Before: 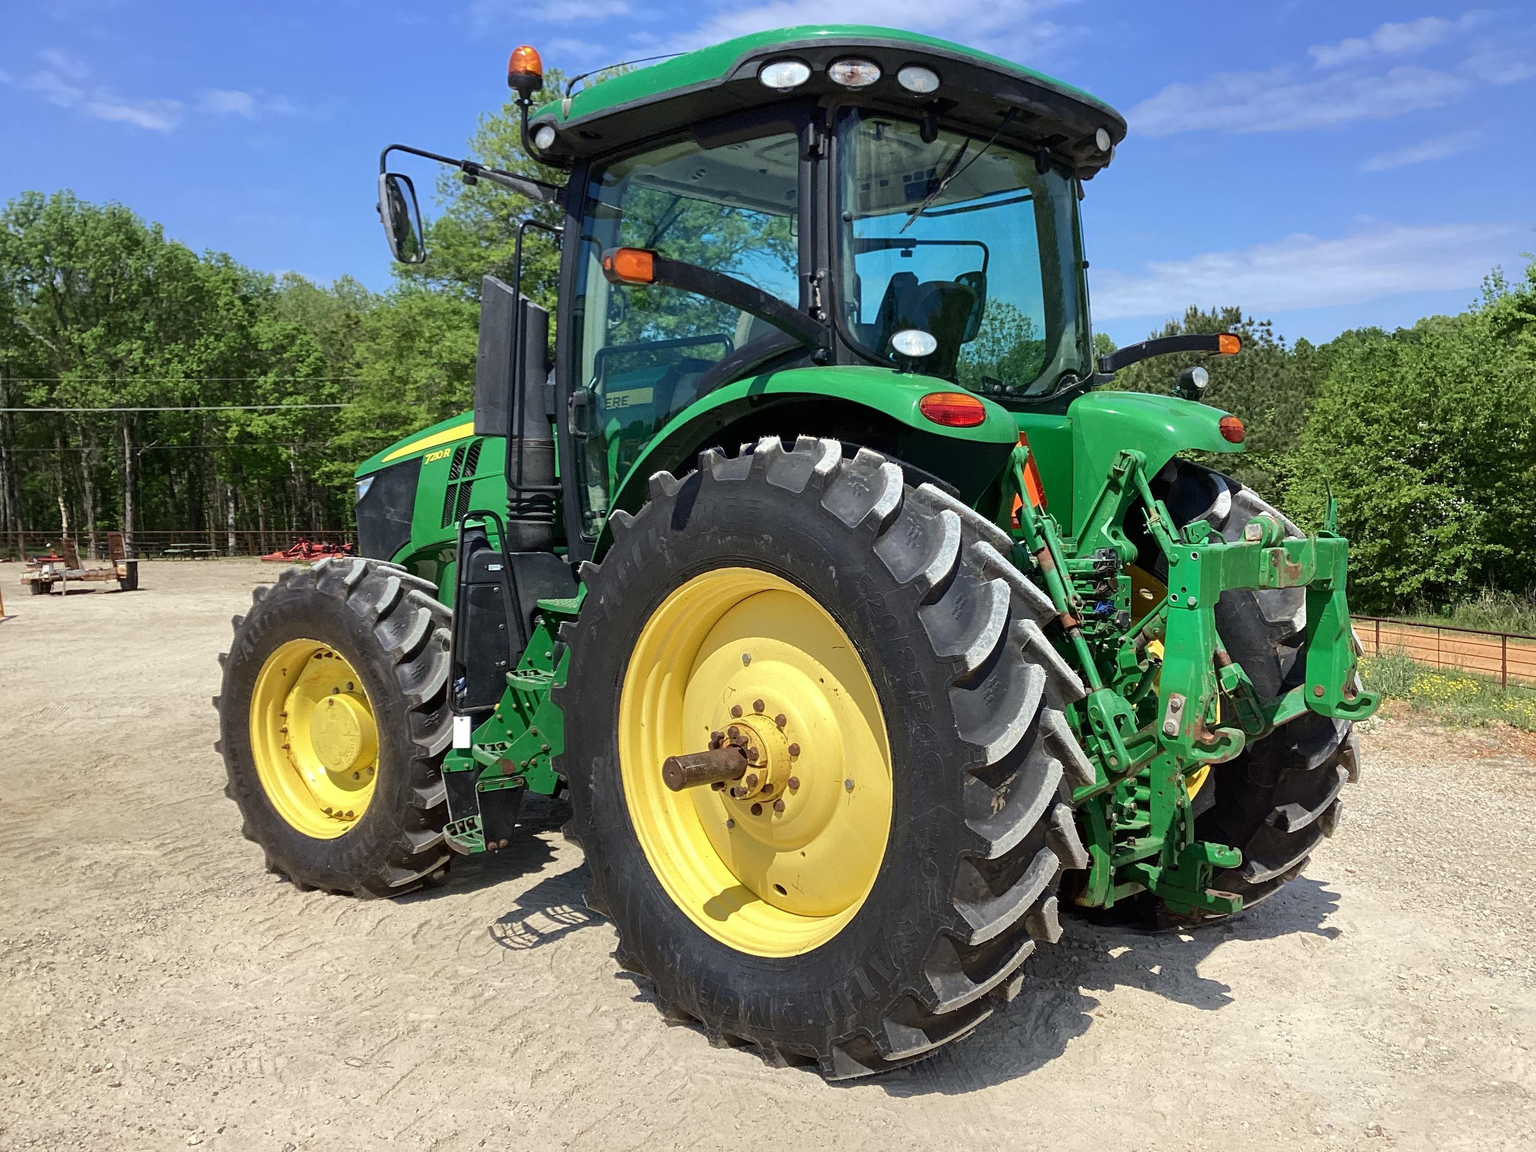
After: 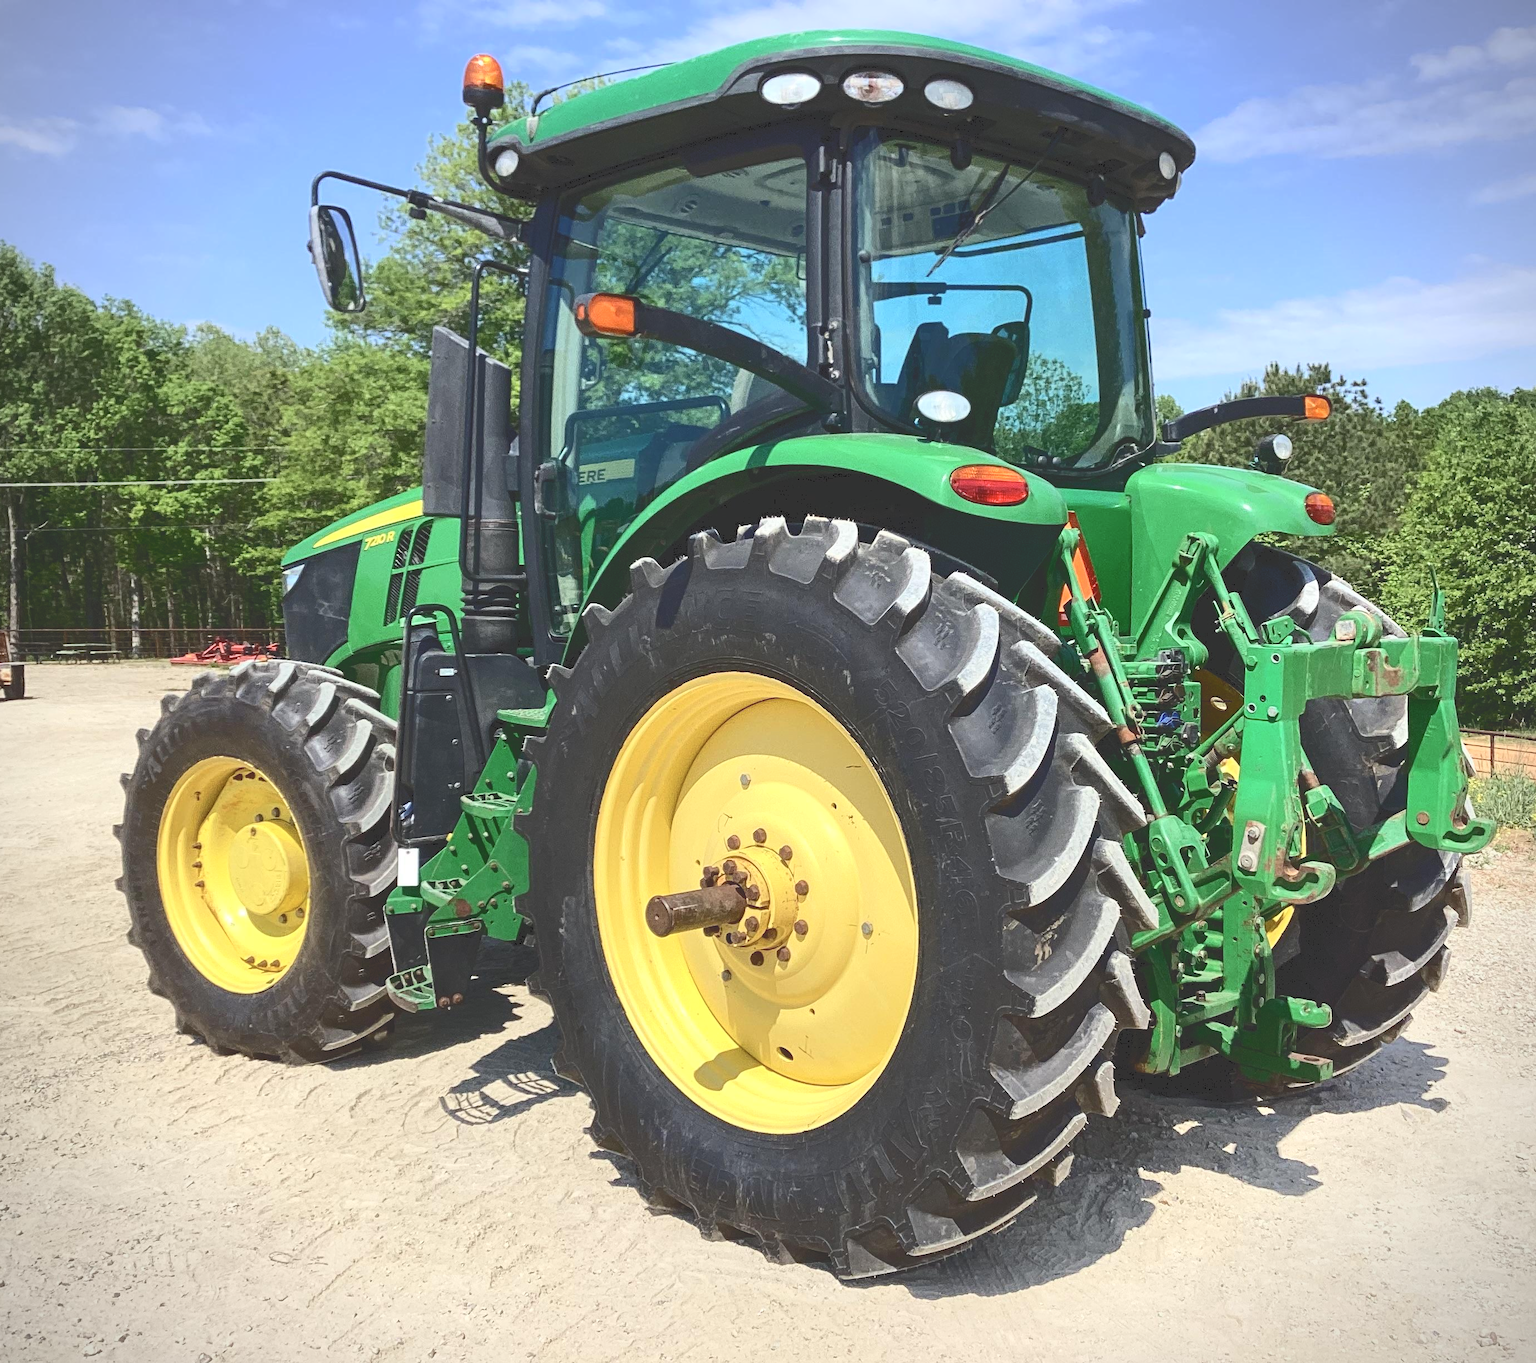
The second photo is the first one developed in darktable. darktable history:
vignetting: fall-off start 91.49%, unbound false
crop: left 7.649%, right 7.862%
tone curve: curves: ch0 [(0, 0) (0.003, 0.203) (0.011, 0.203) (0.025, 0.21) (0.044, 0.22) (0.069, 0.231) (0.1, 0.243) (0.136, 0.255) (0.177, 0.277) (0.224, 0.305) (0.277, 0.346) (0.335, 0.412) (0.399, 0.492) (0.468, 0.571) (0.543, 0.658) (0.623, 0.75) (0.709, 0.837) (0.801, 0.905) (0.898, 0.955) (1, 1)], color space Lab, independent channels, preserve colors none
